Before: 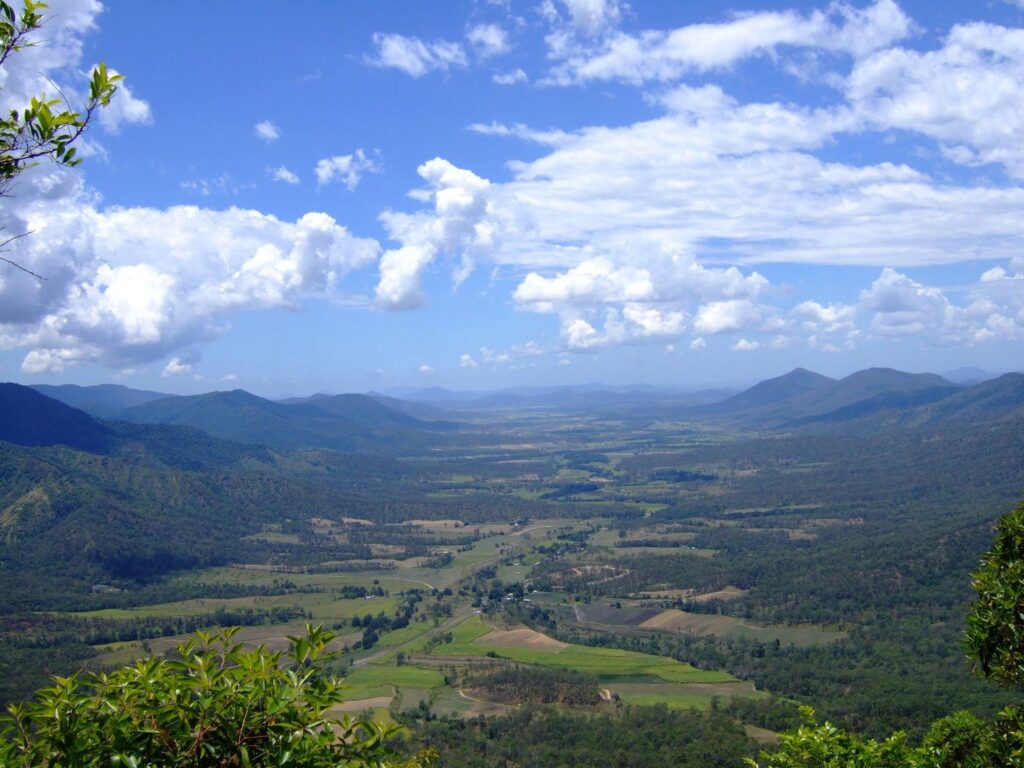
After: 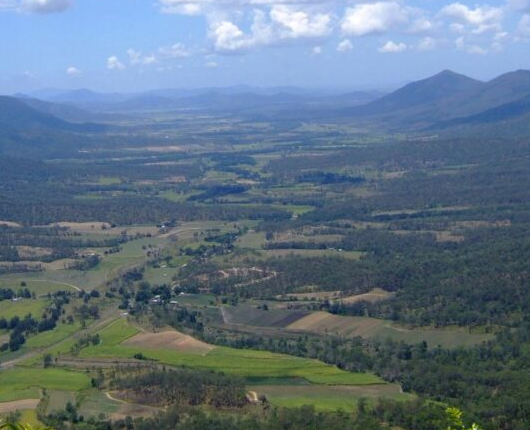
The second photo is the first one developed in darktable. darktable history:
crop: left 34.479%, top 38.822%, right 13.718%, bottom 5.172%
color balance: mode lift, gamma, gain (sRGB)
tone equalizer: on, module defaults
